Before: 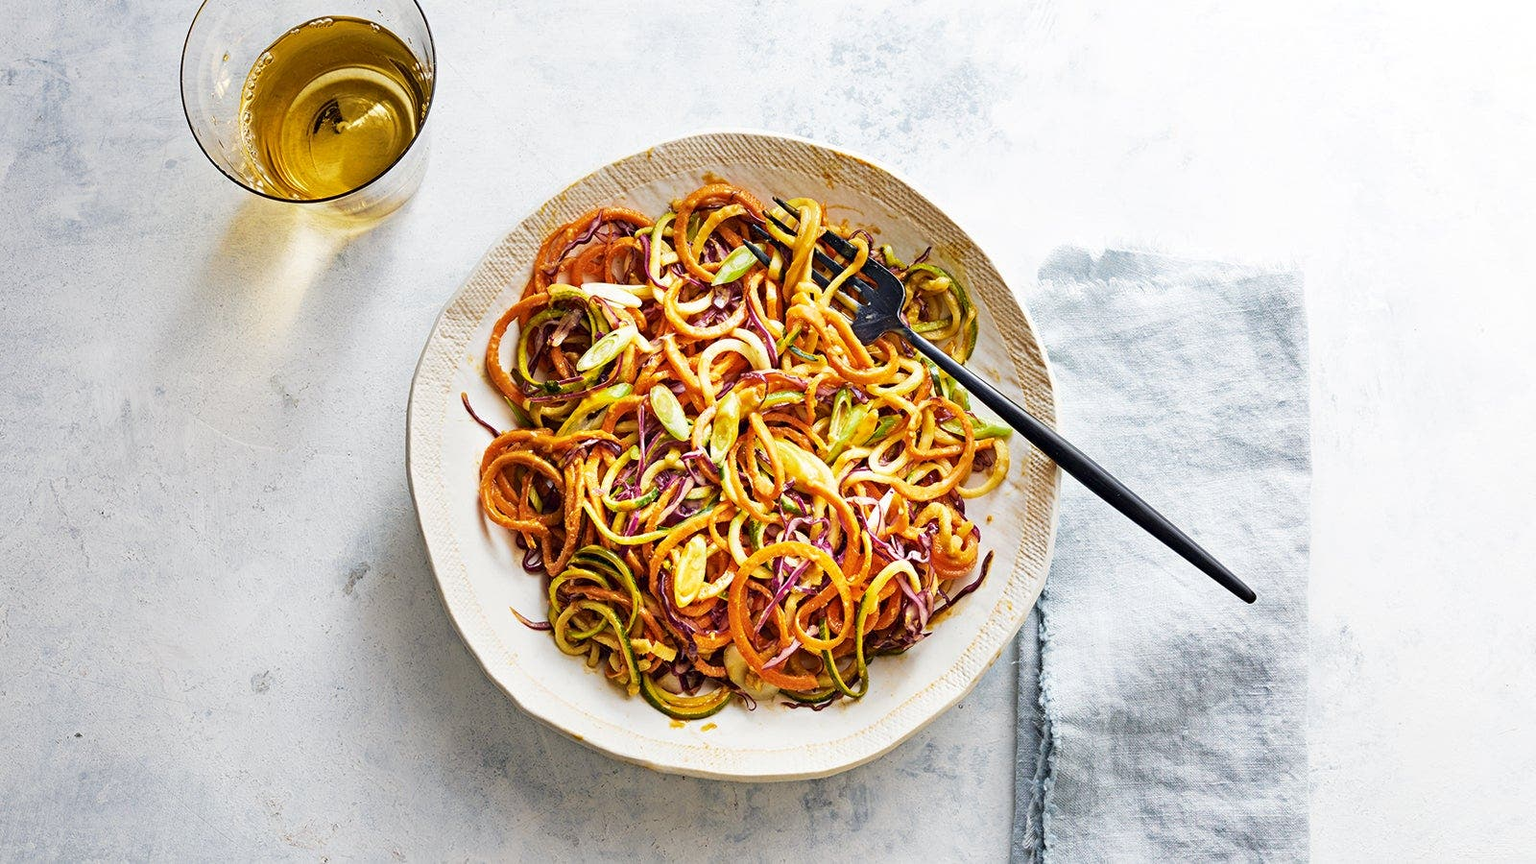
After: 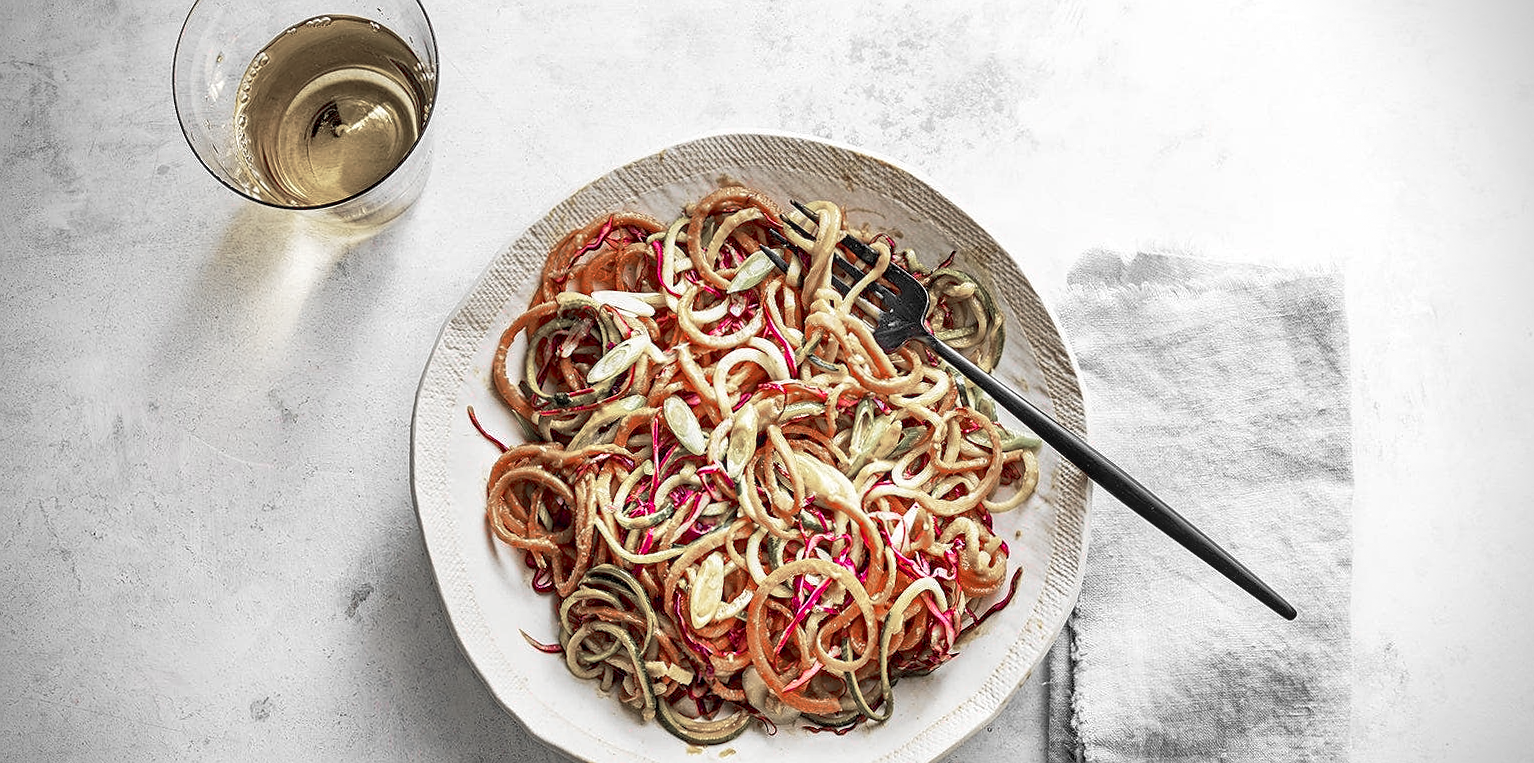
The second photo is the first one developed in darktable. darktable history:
vignetting: fall-off radius 45.42%, dithering 8-bit output, unbound false
exposure: compensate exposure bias true, compensate highlight preservation false
crop and rotate: angle 0.382°, left 0.245%, right 2.705%, bottom 14.115%
tone curve: curves: ch0 [(0, 0) (0.15, 0.17) (0.452, 0.437) (0.611, 0.588) (0.751, 0.749) (1, 1)]; ch1 [(0, 0) (0.325, 0.327) (0.412, 0.45) (0.453, 0.484) (0.5, 0.501) (0.541, 0.55) (0.617, 0.612) (0.695, 0.697) (1, 1)]; ch2 [(0, 0) (0.386, 0.397) (0.452, 0.459) (0.505, 0.498) (0.524, 0.547) (0.574, 0.566) (0.633, 0.641) (1, 1)], preserve colors none
local contrast: on, module defaults
sharpen: radius 0.98, amount 0.615
color zones: curves: ch1 [(0, 0.831) (0.08, 0.771) (0.157, 0.268) (0.241, 0.207) (0.562, -0.005) (0.714, -0.013) (0.876, 0.01) (1, 0.831)]
